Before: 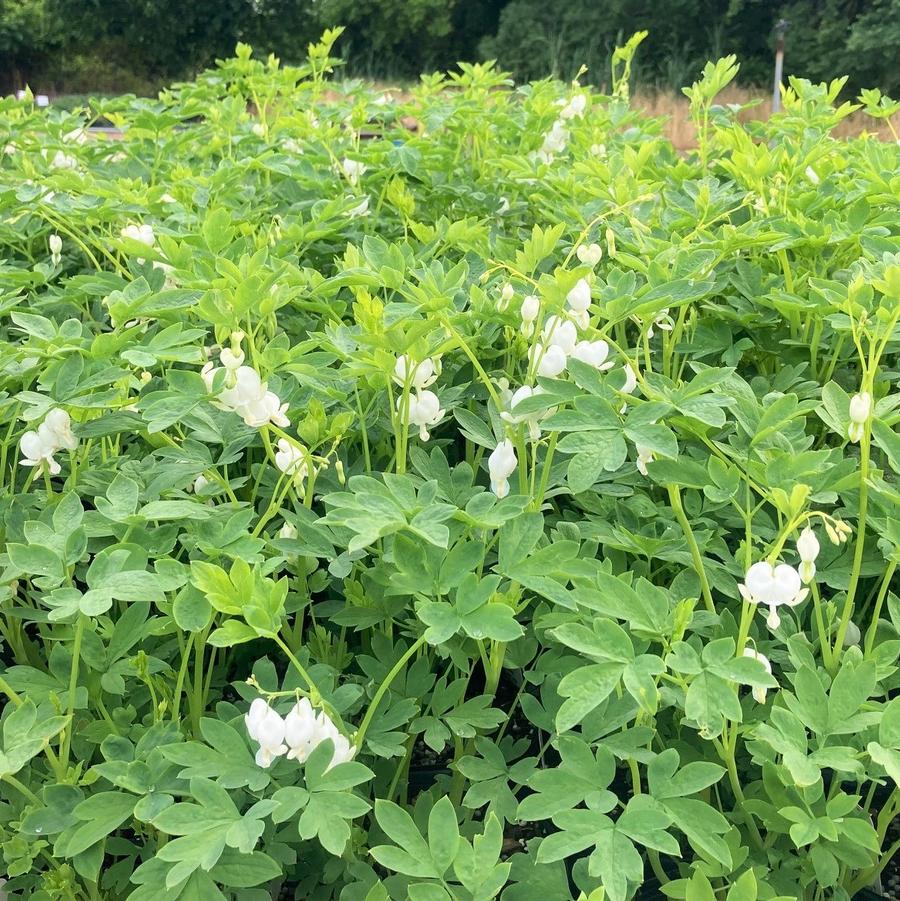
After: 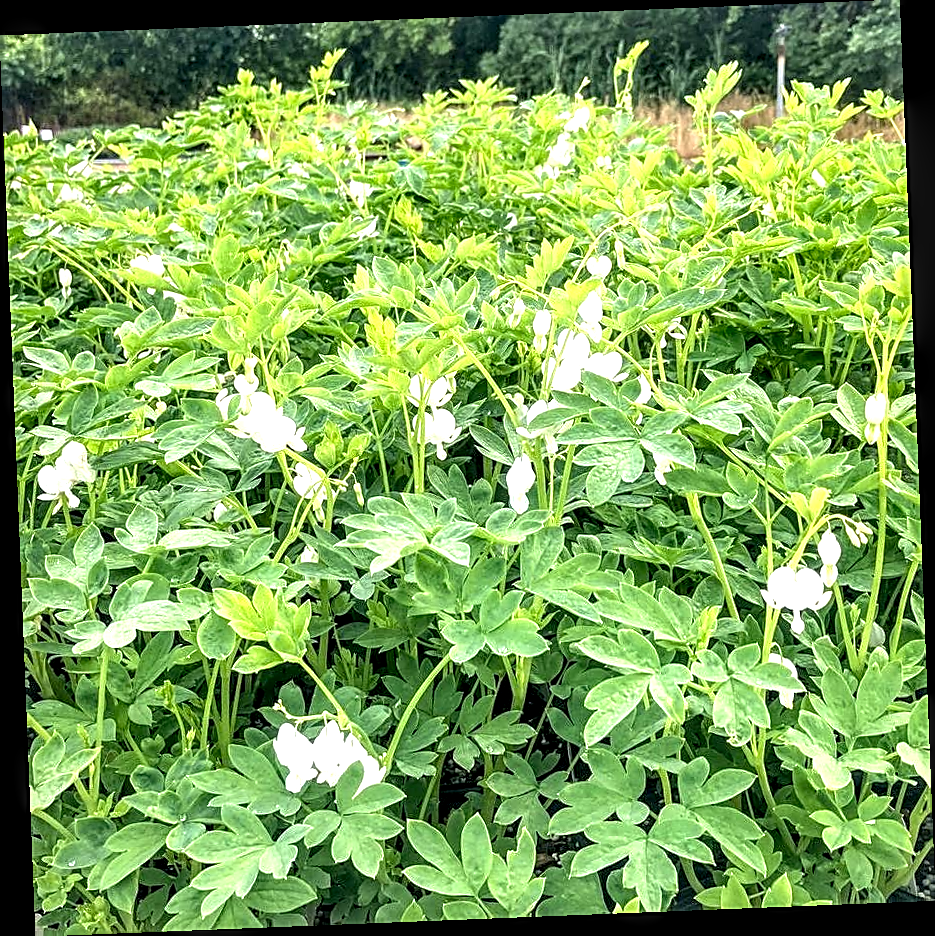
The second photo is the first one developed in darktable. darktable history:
rotate and perspective: rotation -2.29°, automatic cropping off
sharpen: amount 0.6
exposure: black level correction 0, exposure 0.7 EV, compensate exposure bias true, compensate highlight preservation false
local contrast: highlights 19%, detail 186%
